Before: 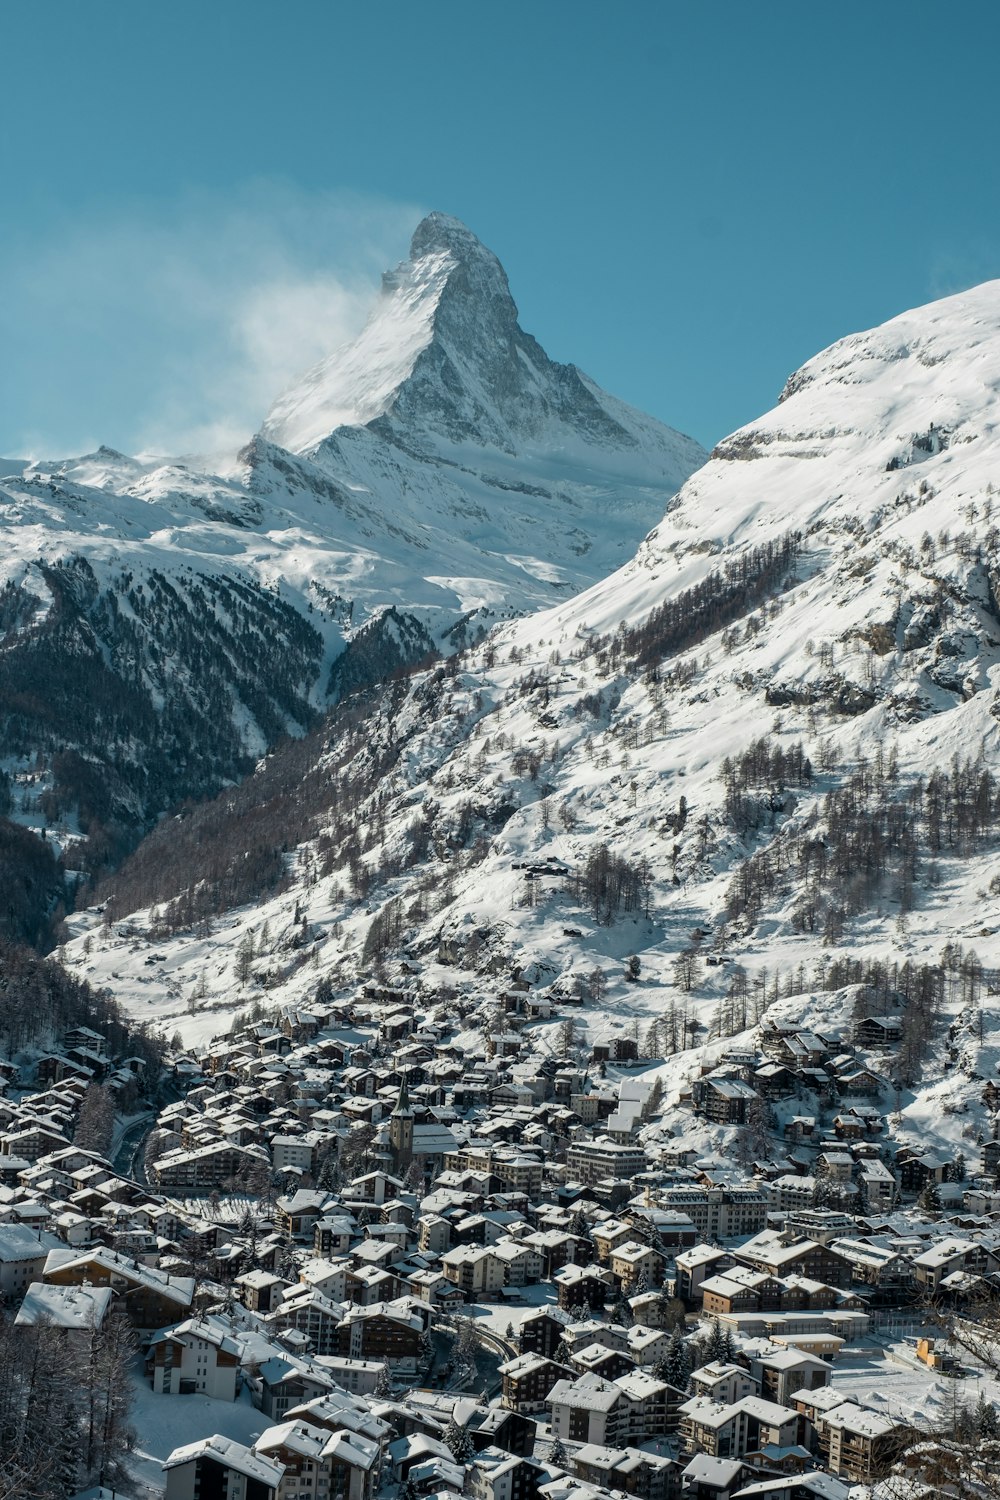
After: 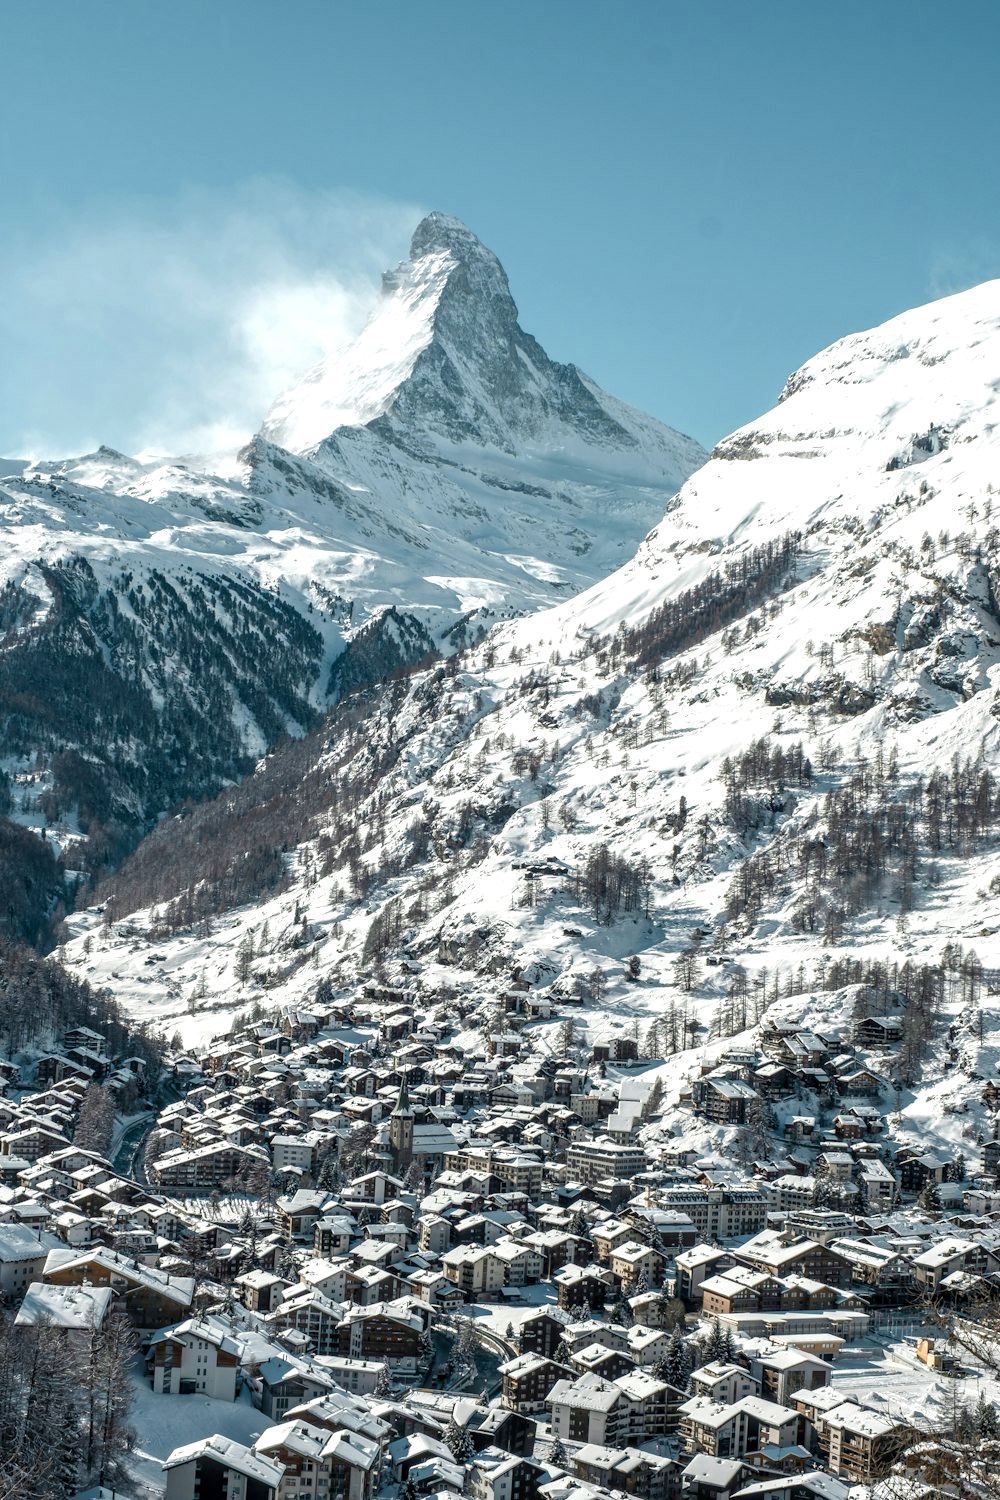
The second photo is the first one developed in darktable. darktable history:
color balance rgb: perceptual saturation grading › global saturation -9.867%, perceptual saturation grading › highlights -25.965%, perceptual saturation grading › shadows 21.829%
exposure: exposure 0.6 EV, compensate exposure bias true, compensate highlight preservation false
local contrast: on, module defaults
